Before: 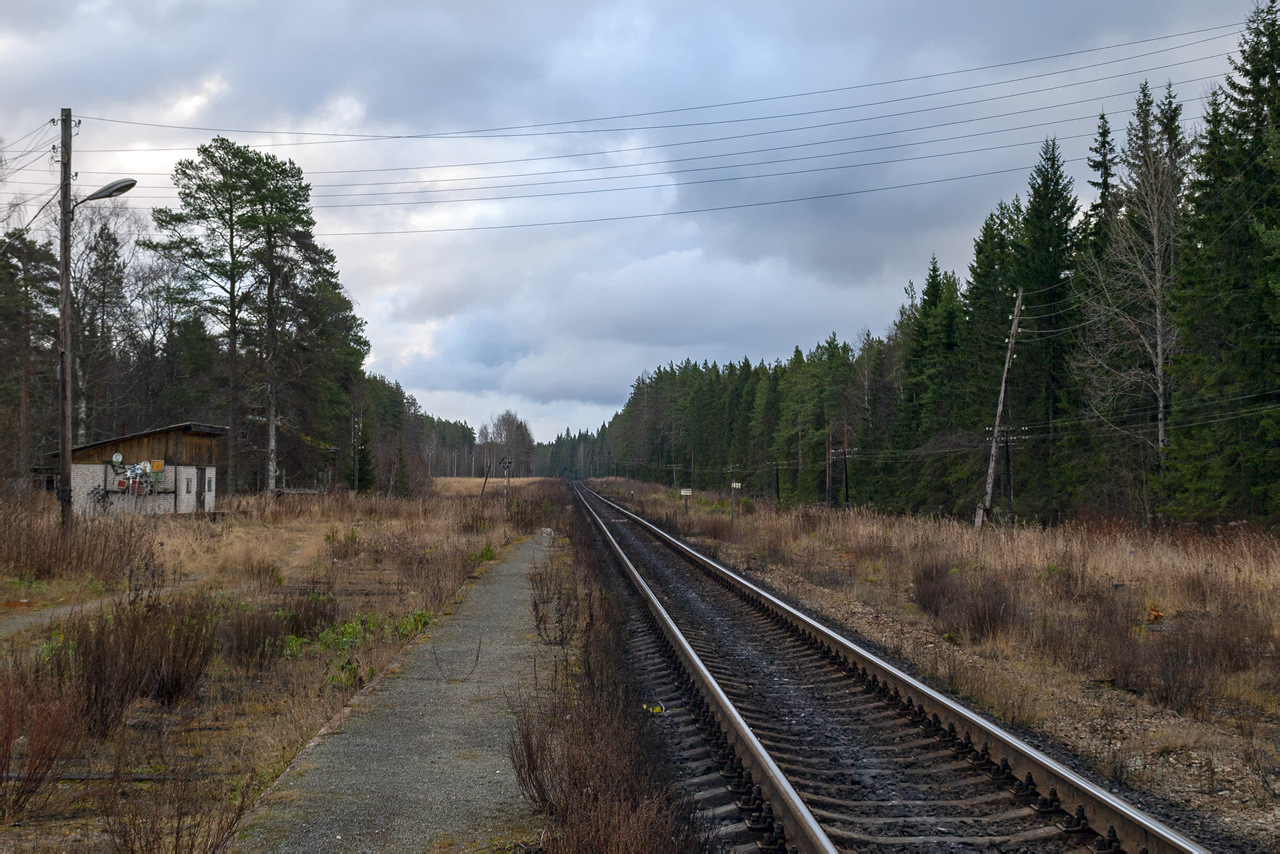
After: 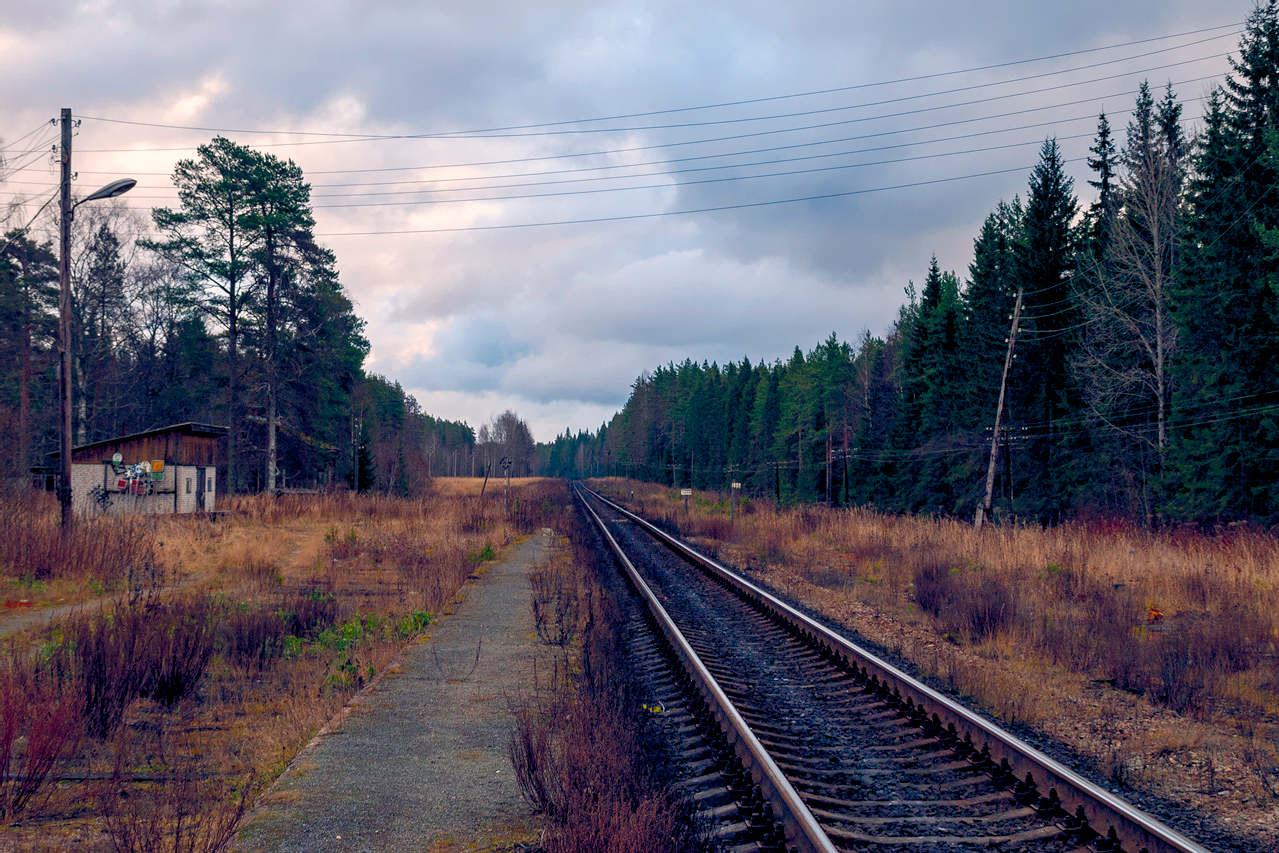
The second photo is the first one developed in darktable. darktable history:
color balance rgb: highlights gain › chroma 3.229%, highlights gain › hue 56.1°, global offset › luminance -0.293%, global offset › chroma 0.304%, global offset › hue 261.91°, perceptual saturation grading › global saturation 34.77%, perceptual saturation grading › highlights -29.873%, perceptual saturation grading › shadows 35.827%
